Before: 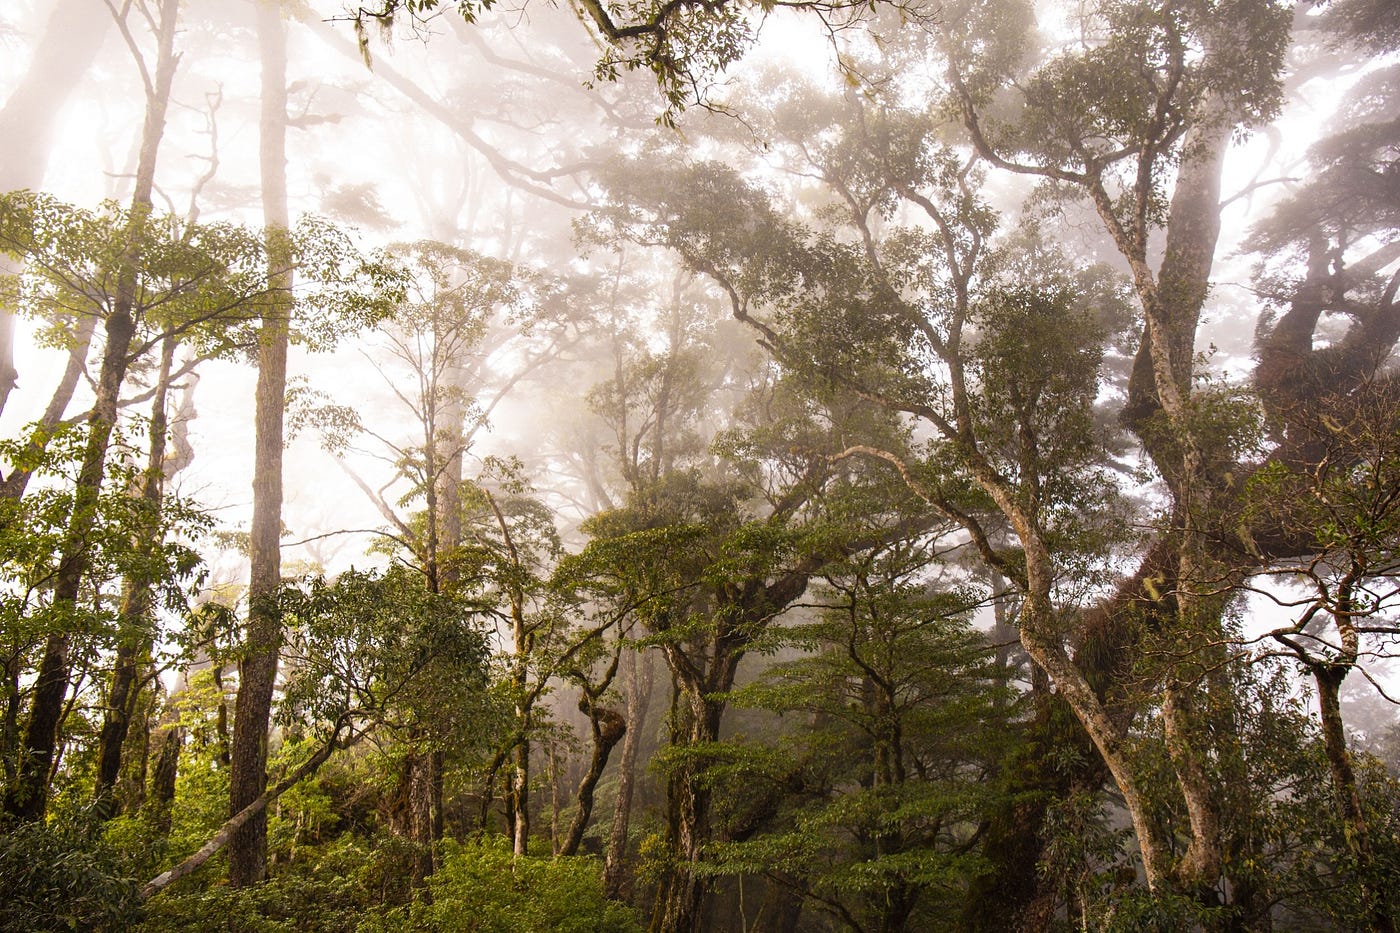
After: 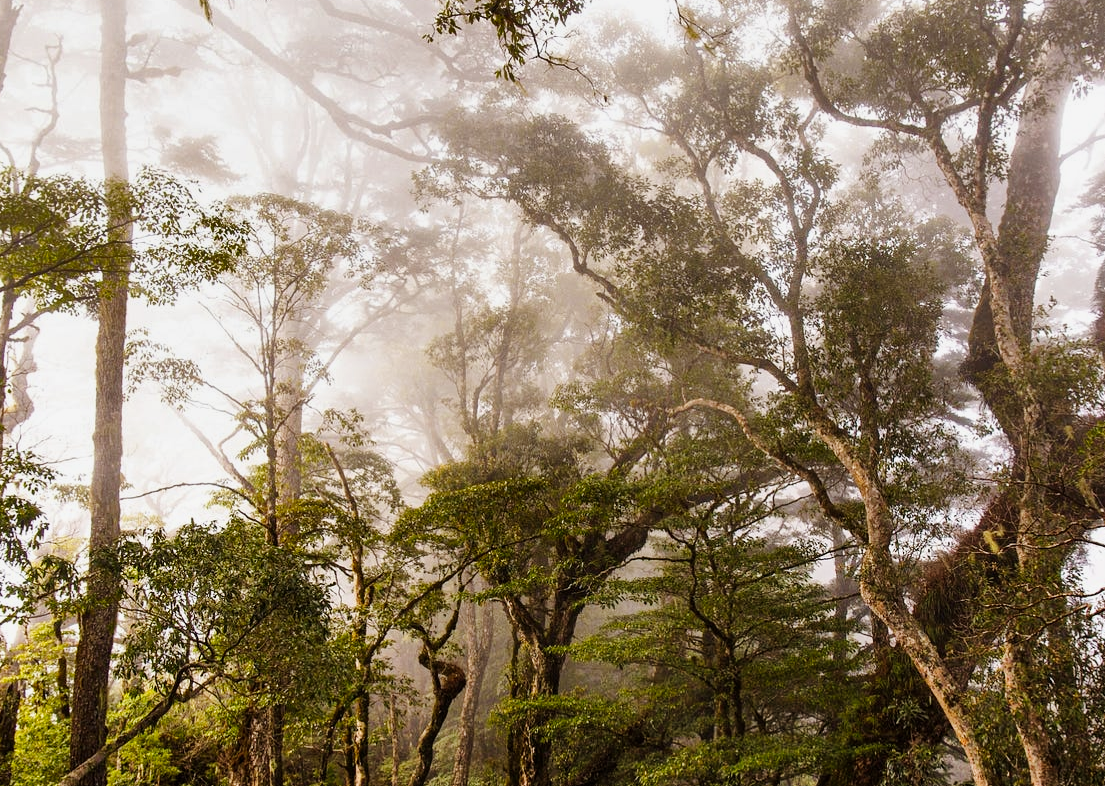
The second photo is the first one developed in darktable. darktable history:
exposure: exposure -0.141 EV, compensate highlight preservation false
crop: left 11.44%, top 5.136%, right 9.59%, bottom 10.562%
shadows and highlights: soften with gaussian
tone curve: curves: ch0 [(0.021, 0) (0.104, 0.052) (0.496, 0.526) (0.737, 0.783) (1, 1)], preserve colors none
